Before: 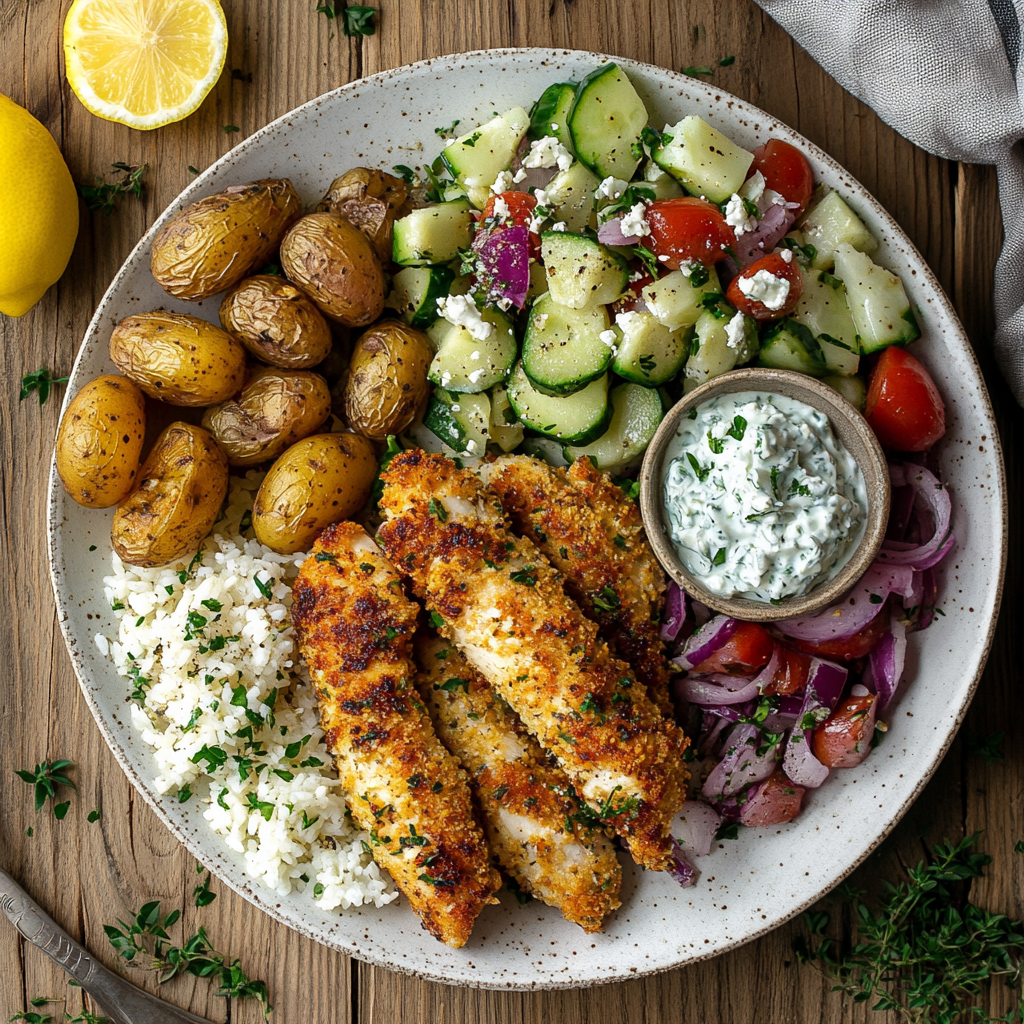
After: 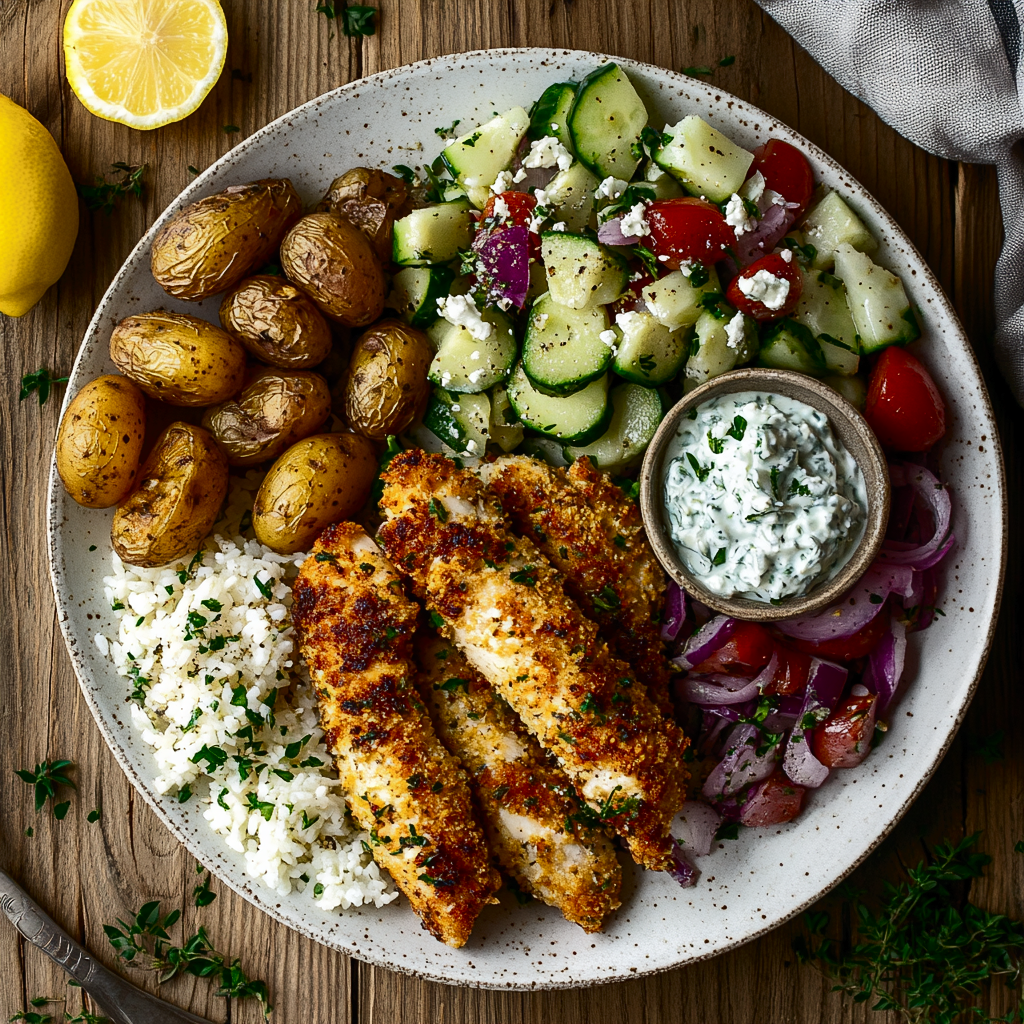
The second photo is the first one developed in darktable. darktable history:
tone curve: curves: ch0 [(0, 0) (0.003, 0.006) (0.011, 0.011) (0.025, 0.02) (0.044, 0.032) (0.069, 0.035) (0.1, 0.046) (0.136, 0.063) (0.177, 0.089) (0.224, 0.12) (0.277, 0.16) (0.335, 0.206) (0.399, 0.268) (0.468, 0.359) (0.543, 0.466) (0.623, 0.582) (0.709, 0.722) (0.801, 0.808) (0.898, 0.886) (1, 1)], color space Lab, independent channels, preserve colors none
